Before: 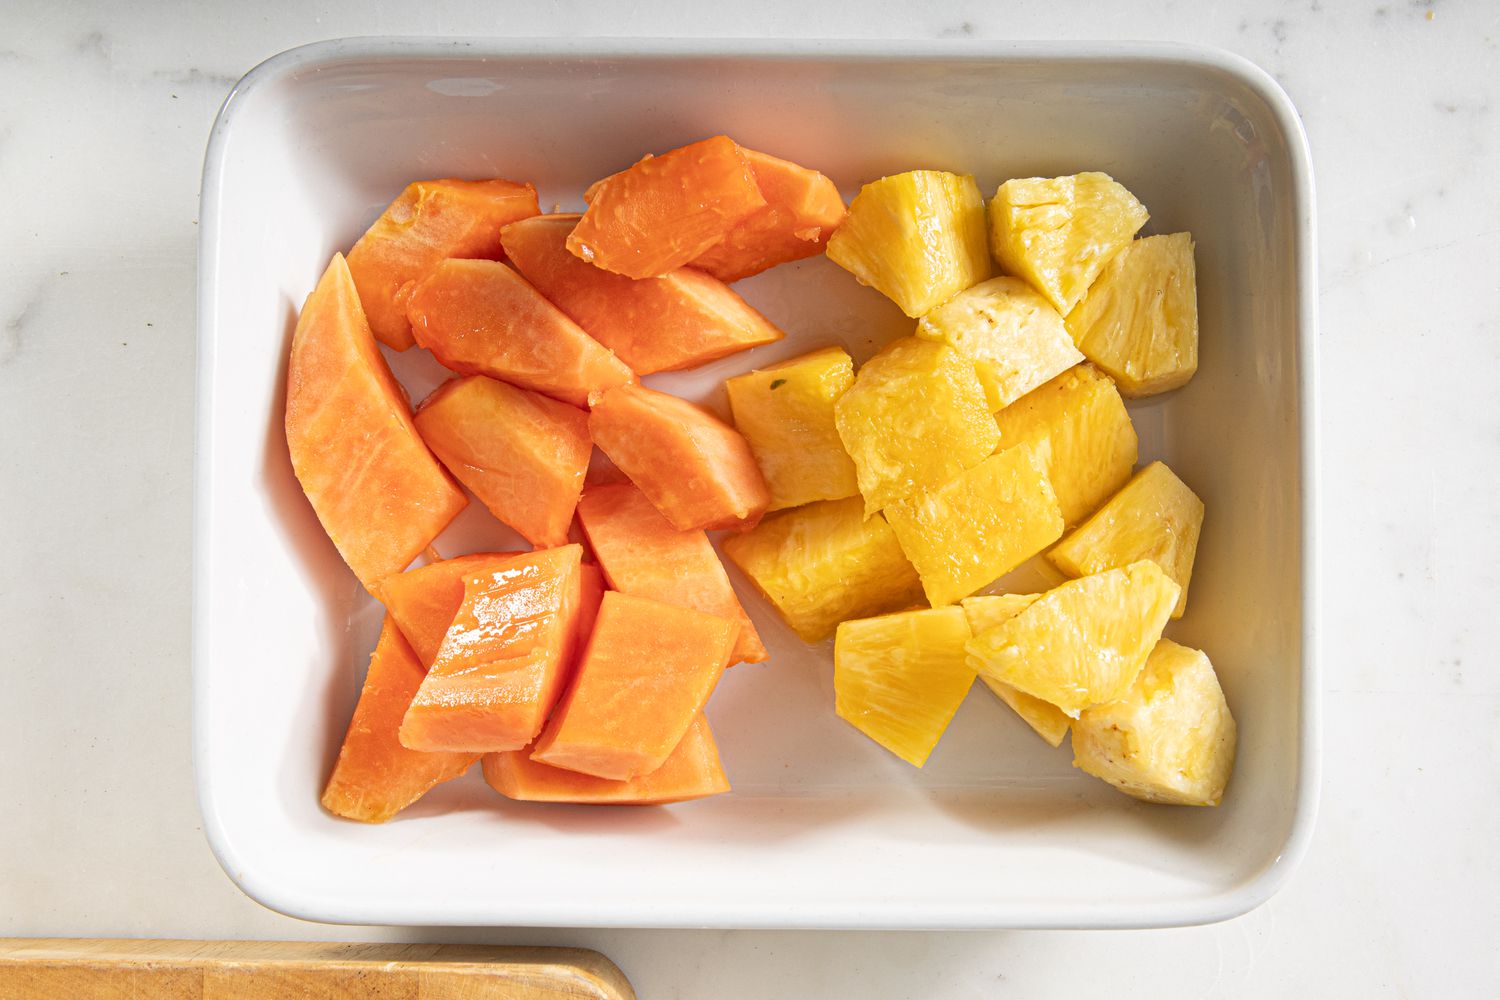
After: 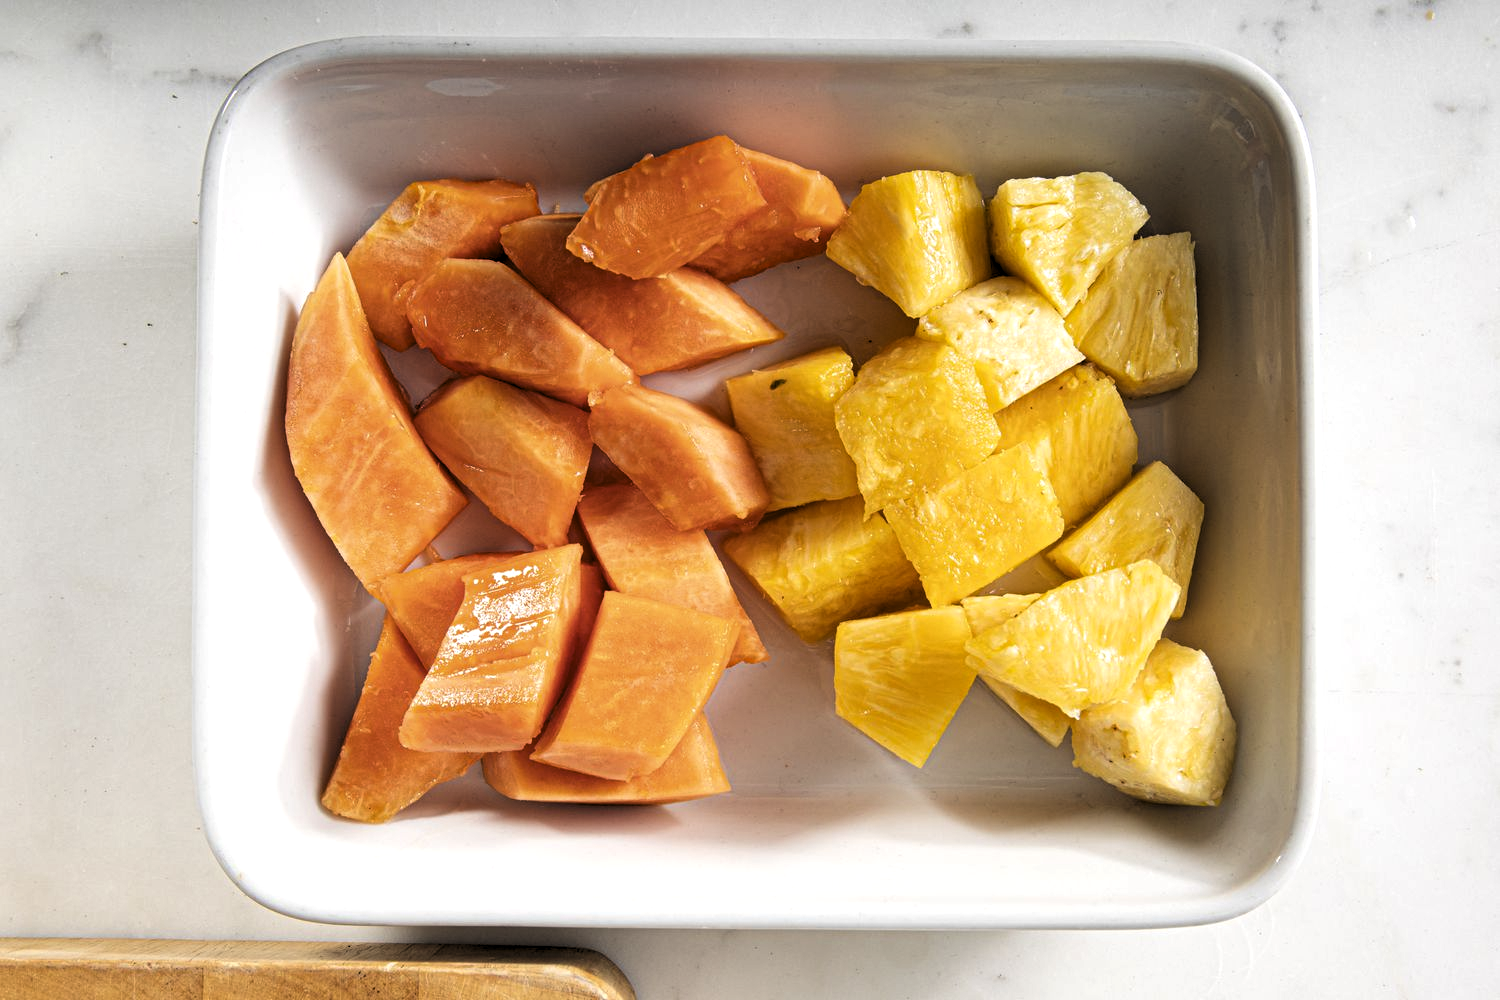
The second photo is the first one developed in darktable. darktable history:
levels: mode automatic, black 0.023%, white 99.97%, levels [0.062, 0.494, 0.925]
exposure: black level correction 0.007, exposure 0.159 EV, compensate highlight preservation false
